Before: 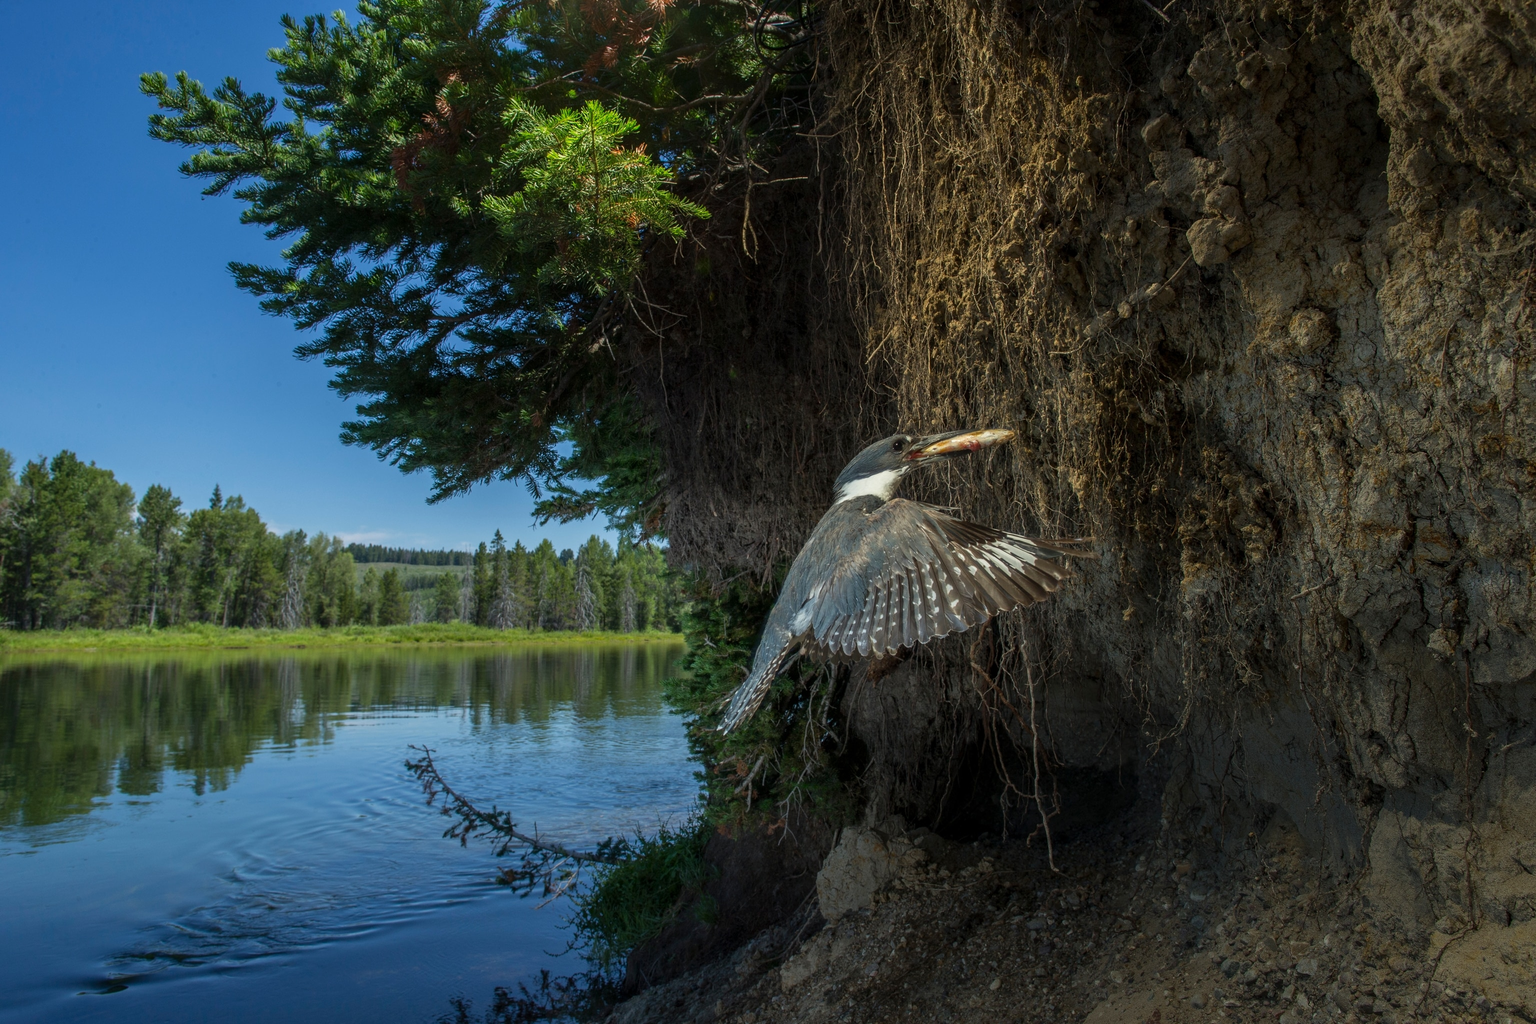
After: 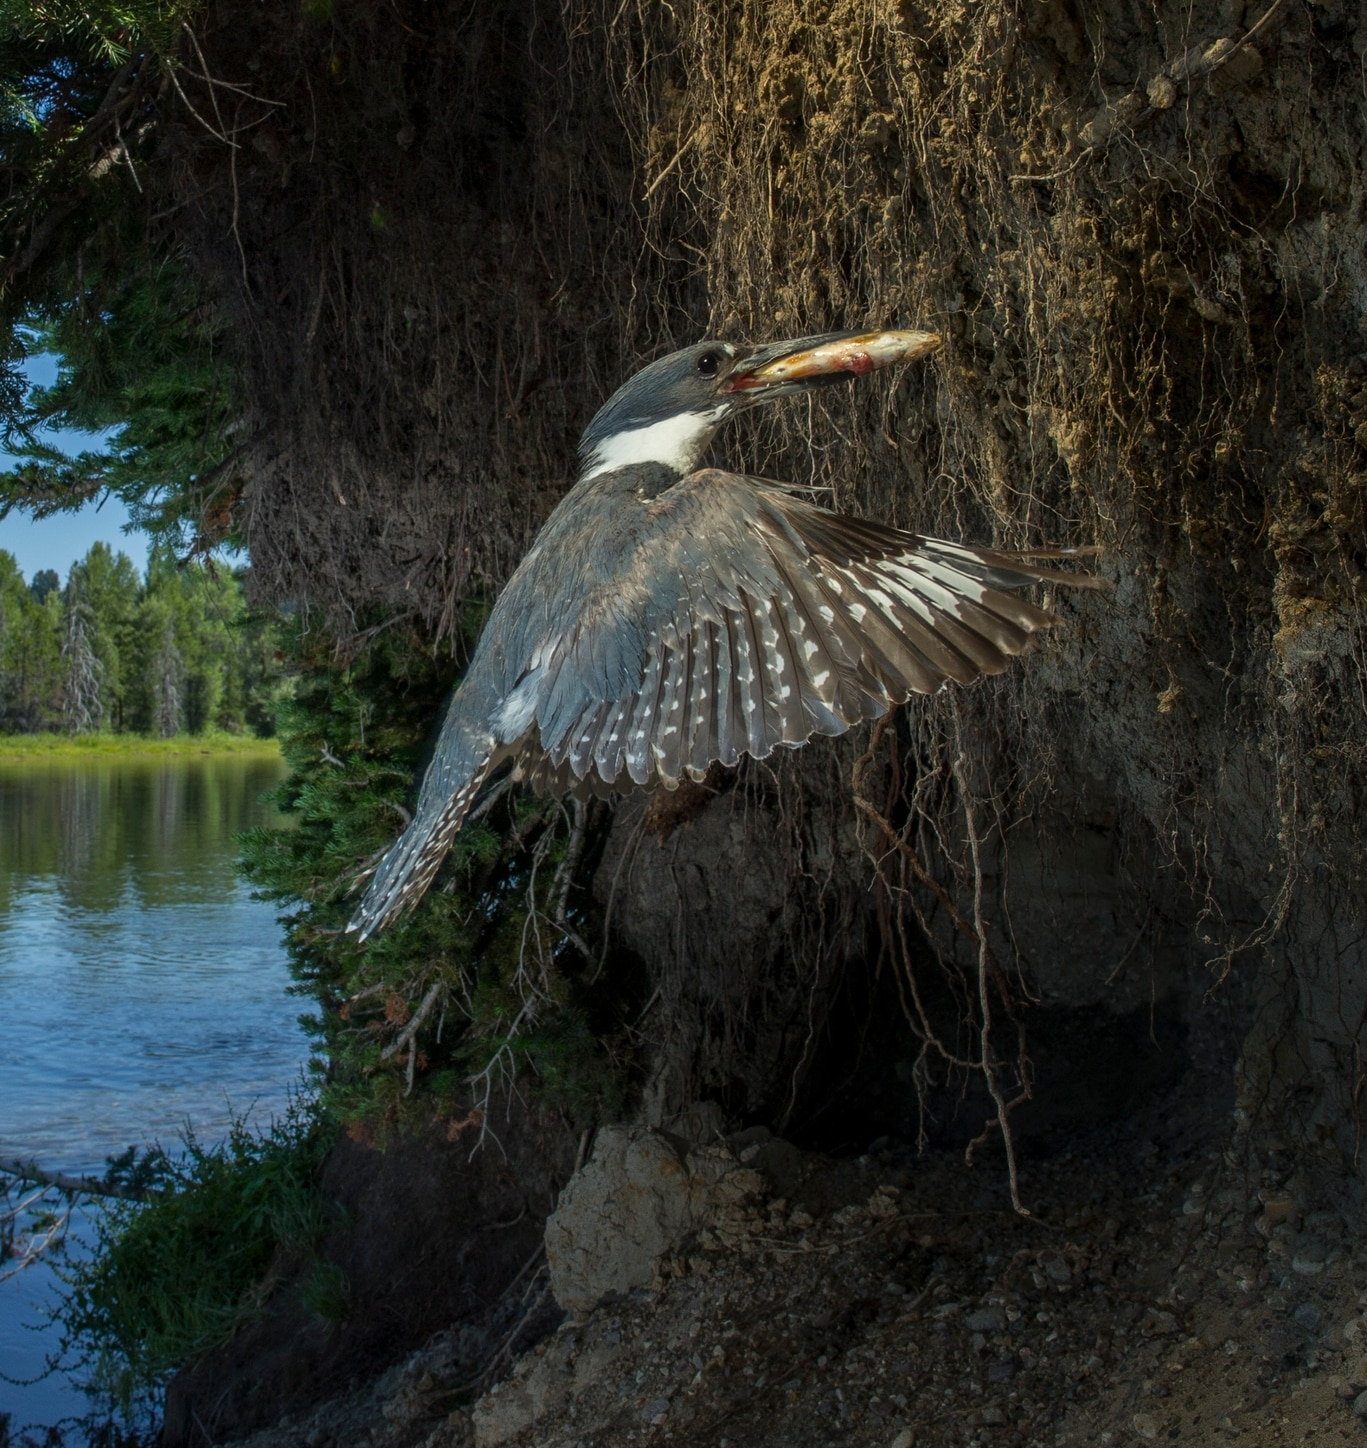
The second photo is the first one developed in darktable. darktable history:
crop: left 35.436%, top 25.817%, right 20.037%, bottom 3.435%
